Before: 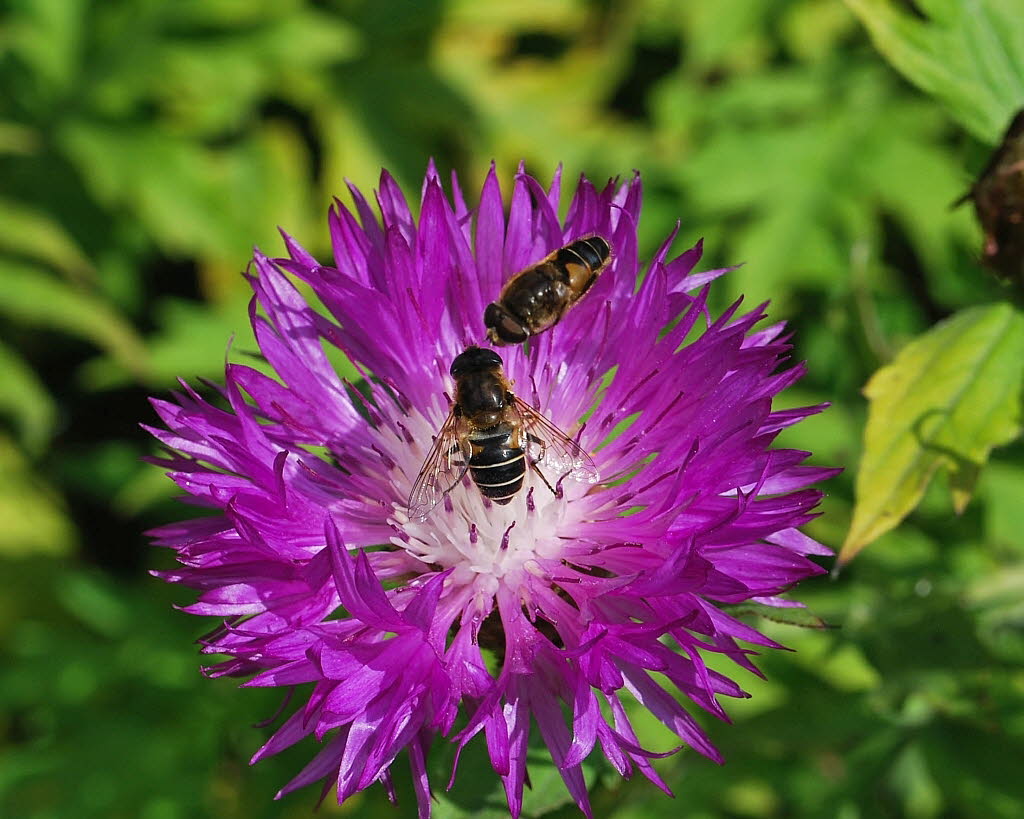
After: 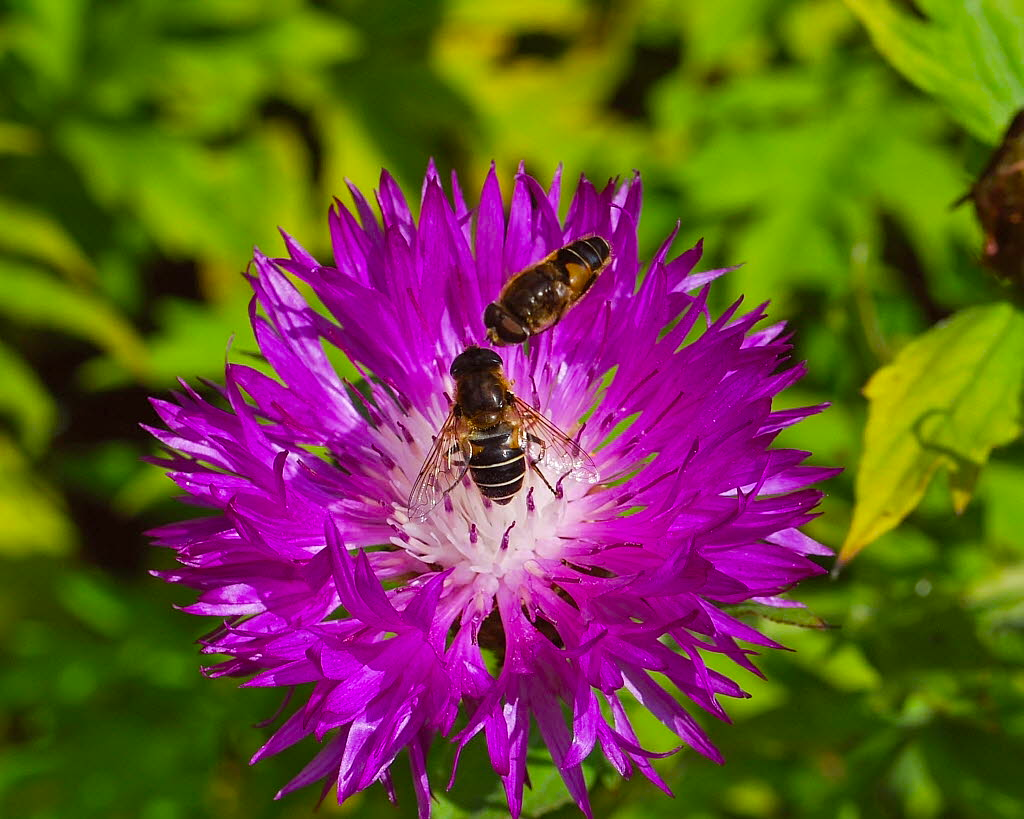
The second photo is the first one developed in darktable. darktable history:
color balance: mode lift, gamma, gain (sRGB), lift [1, 1.049, 1, 1]
color balance rgb: perceptual saturation grading › global saturation 25%, global vibrance 20%
